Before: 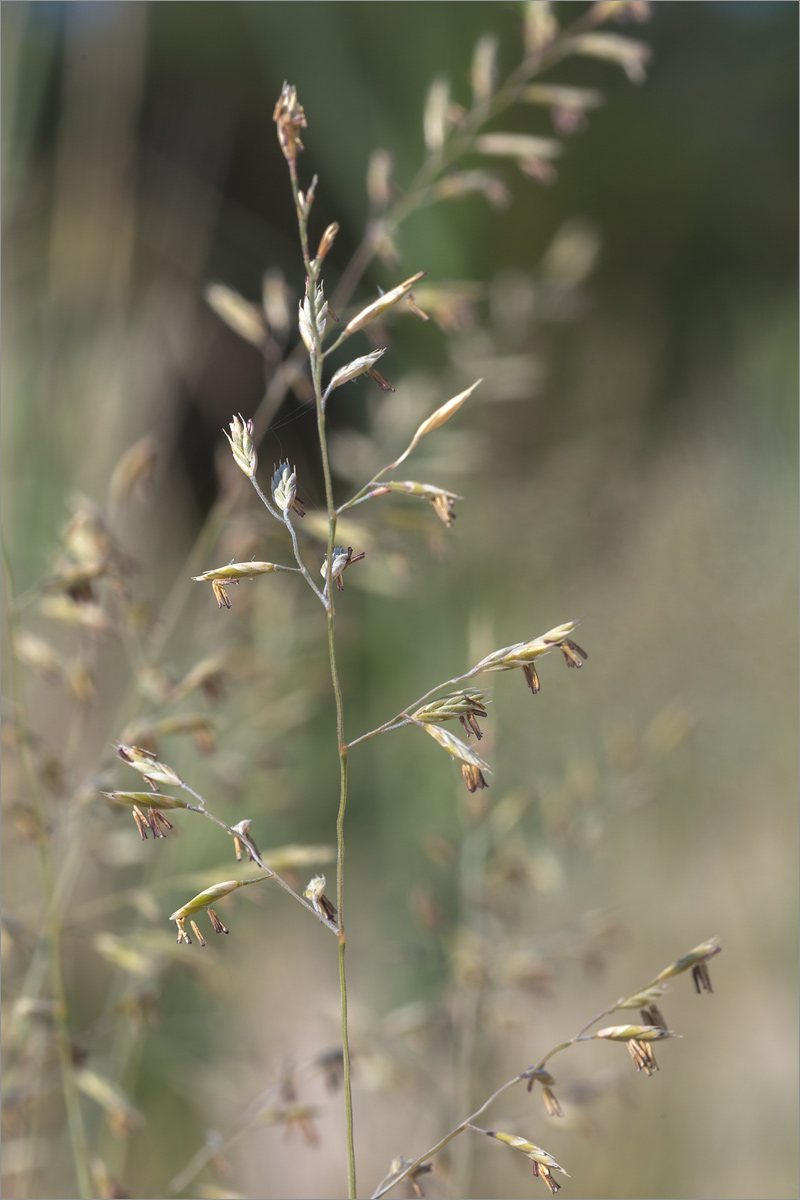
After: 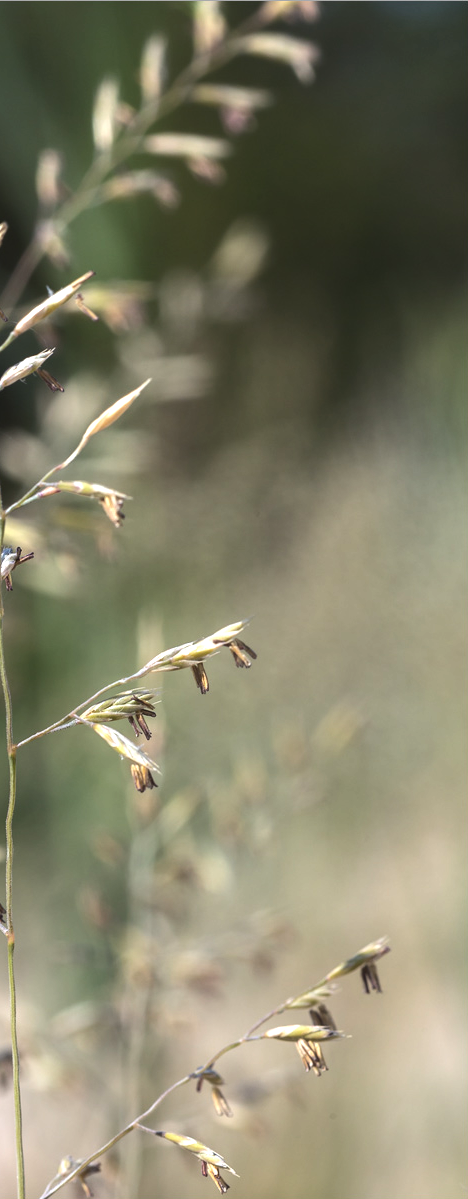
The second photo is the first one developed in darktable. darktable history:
tone equalizer: -8 EV -0.75 EV, -7 EV -0.7 EV, -6 EV -0.6 EV, -5 EV -0.4 EV, -3 EV 0.4 EV, -2 EV 0.6 EV, -1 EV 0.7 EV, +0 EV 0.75 EV, edges refinement/feathering 500, mask exposure compensation -1.57 EV, preserve details no
crop: left 41.402%
